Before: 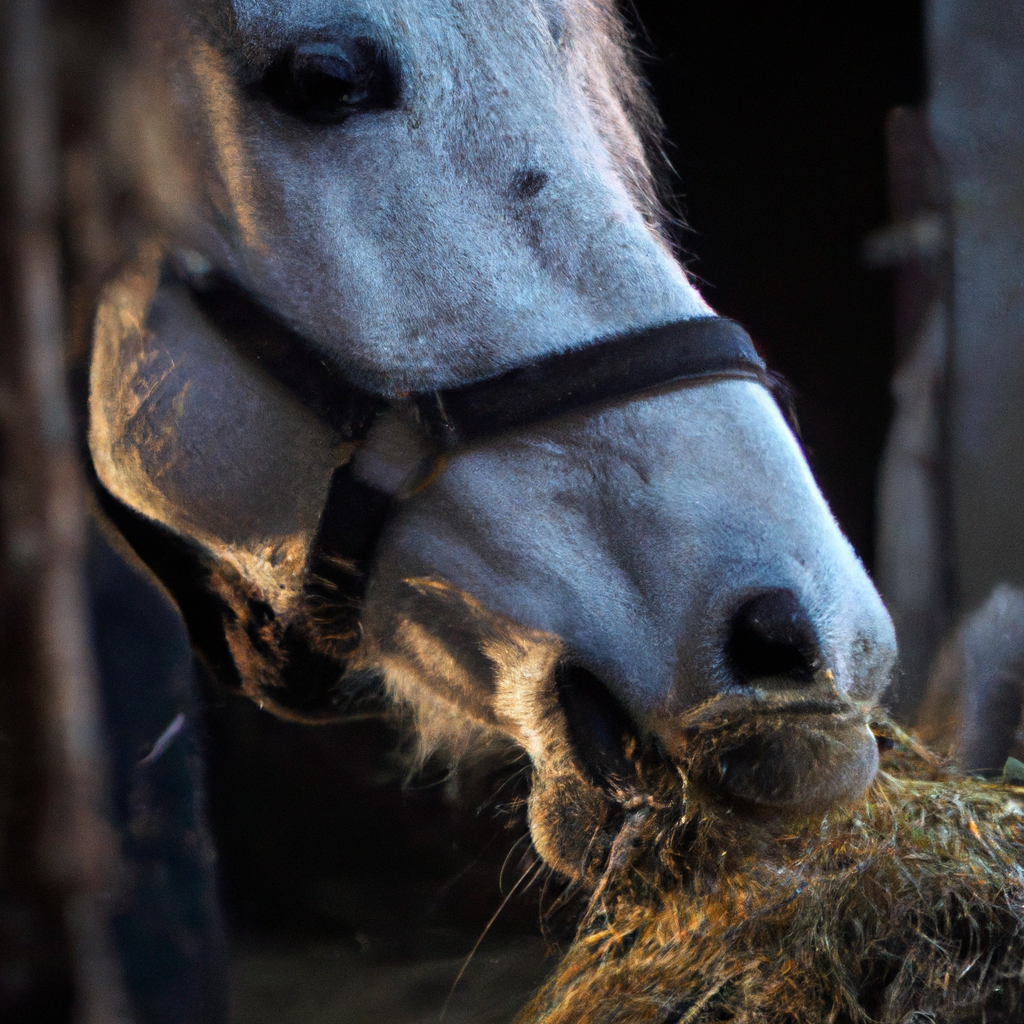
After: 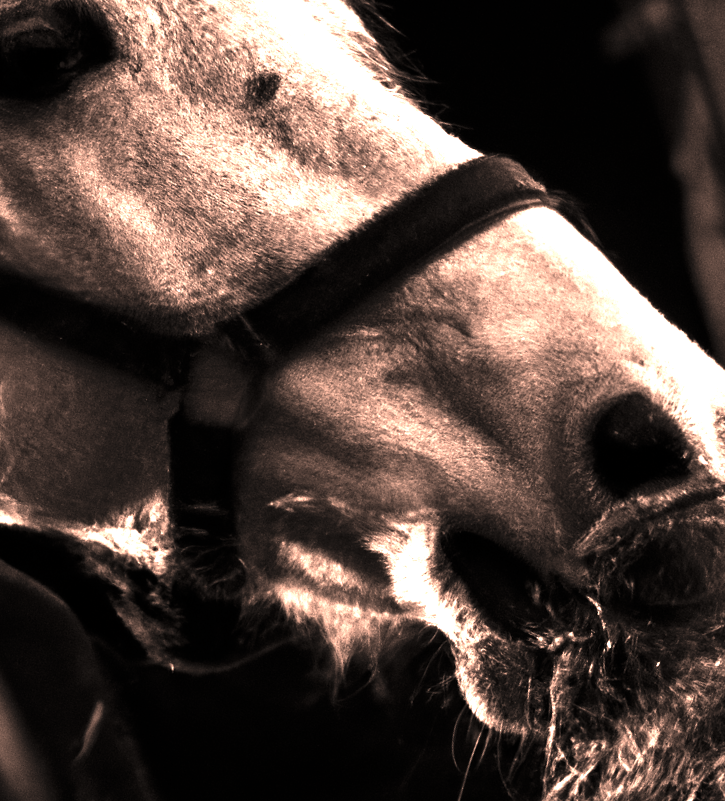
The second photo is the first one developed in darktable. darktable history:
crop and rotate: angle 18.22°, left 6.856%, right 3.711%, bottom 1.154%
exposure: black level correction 0, exposure 1.61 EV, compensate highlight preservation false
color correction: highlights a* 39.3, highlights b* 39.82, saturation 0.693
contrast brightness saturation: contrast -0.039, brightness -0.593, saturation -0.995
